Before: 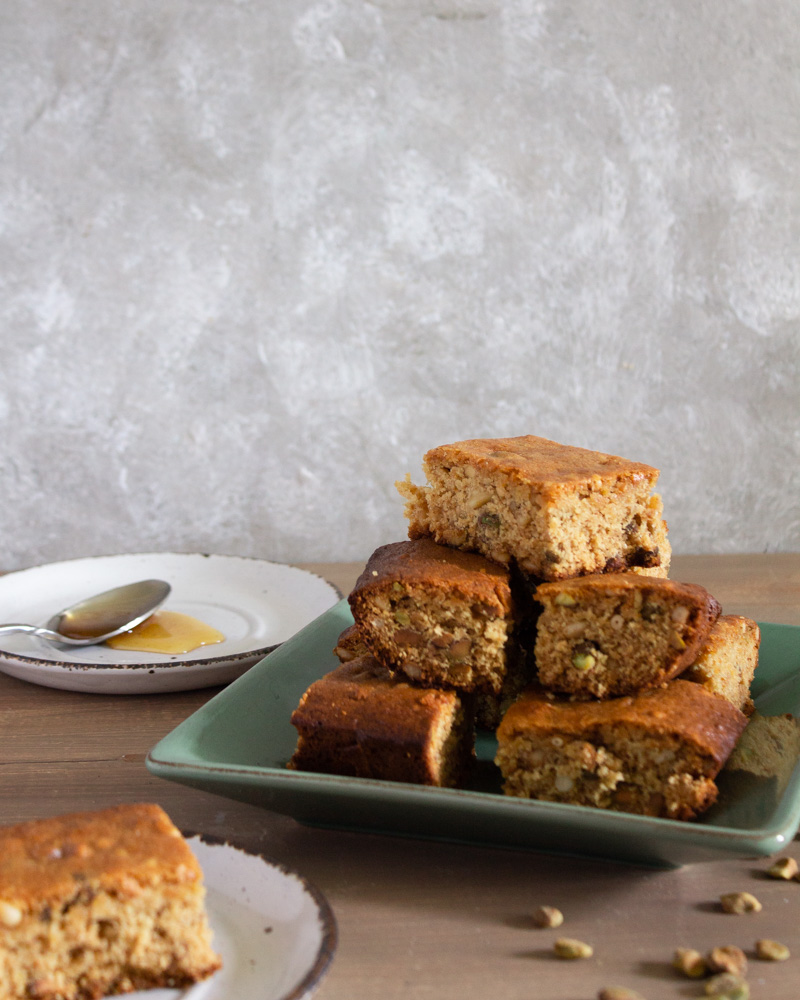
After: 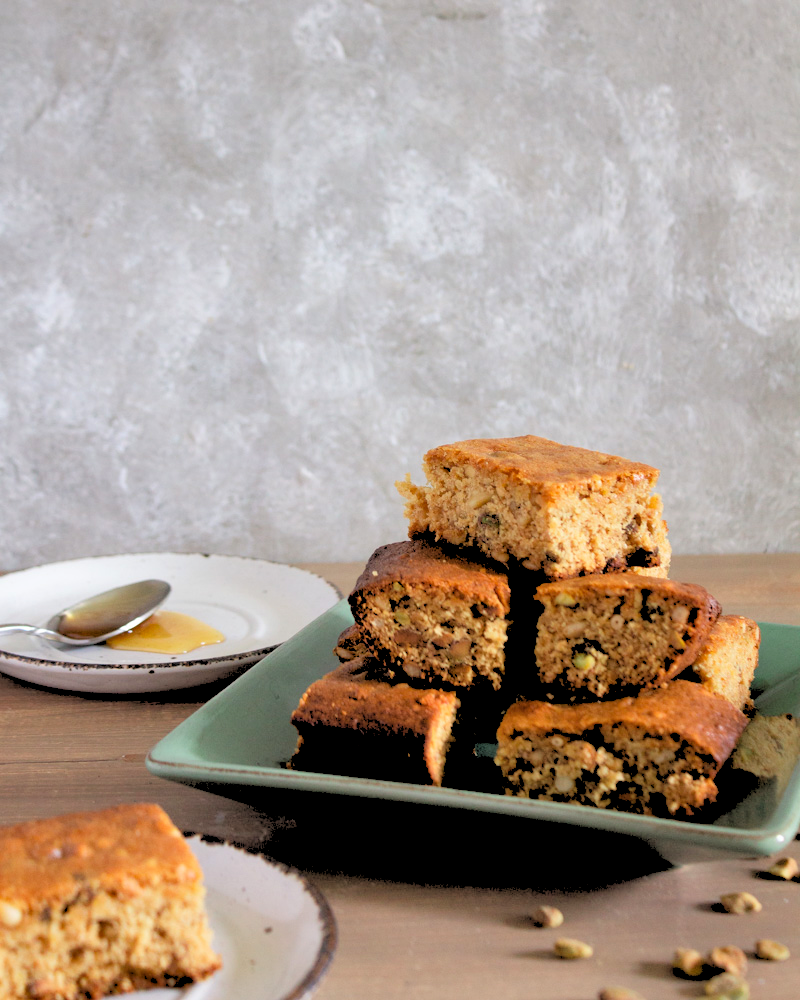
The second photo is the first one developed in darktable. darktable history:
rgb levels: levels [[0.027, 0.429, 0.996], [0, 0.5, 1], [0, 0.5, 1]]
shadows and highlights: soften with gaussian
